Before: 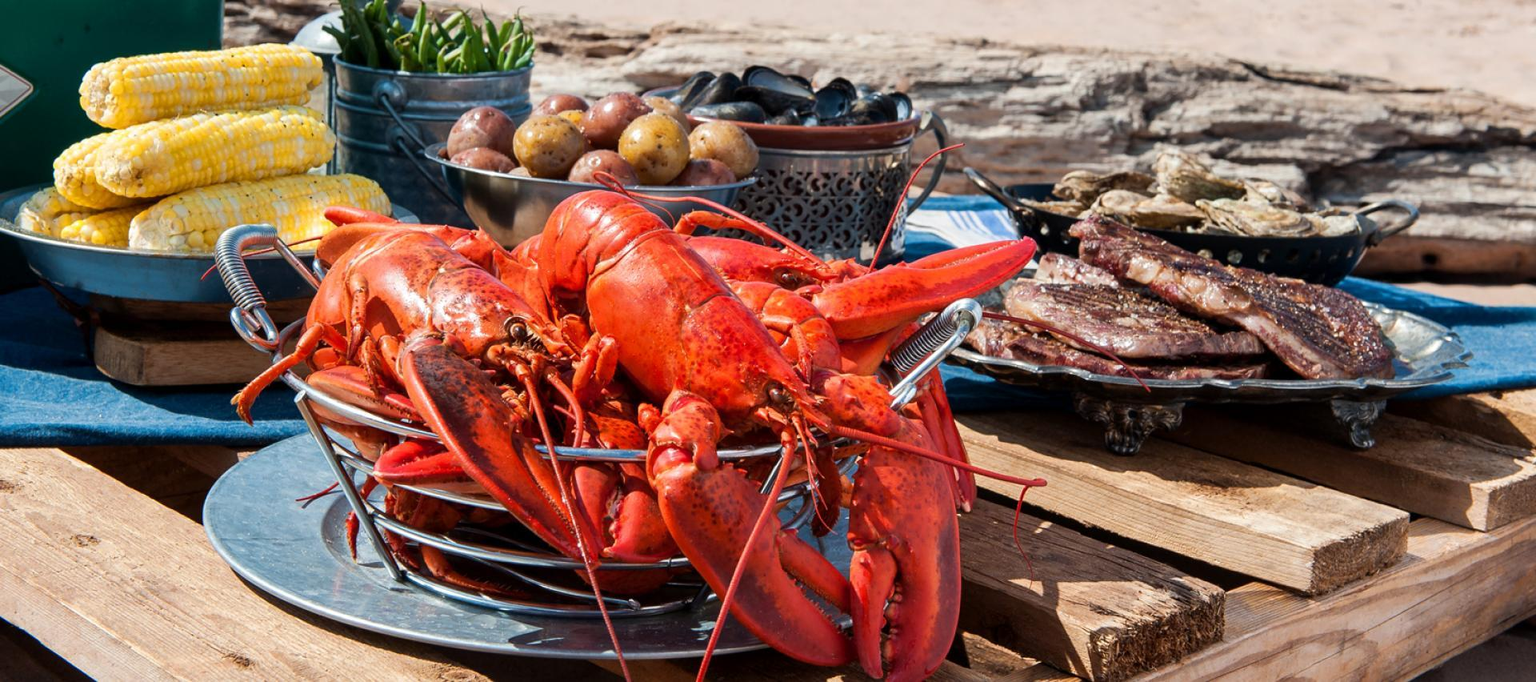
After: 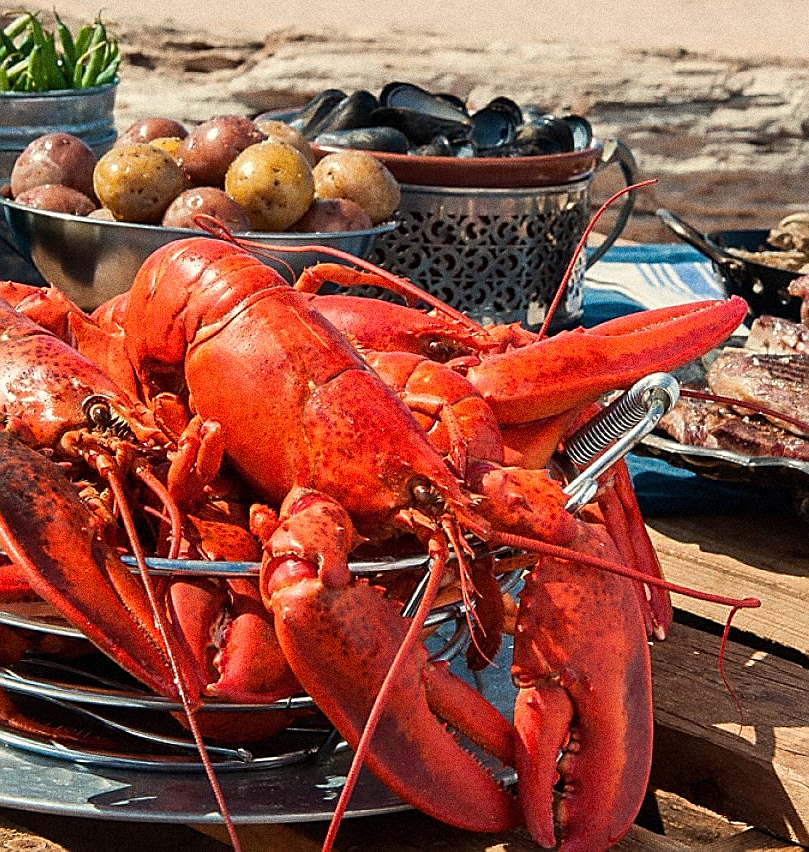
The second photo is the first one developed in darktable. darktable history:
white balance: red 1.029, blue 0.92
sharpen: radius 1.4, amount 1.25, threshold 0.7
crop: left 28.583%, right 29.231%
grain: coarseness 14.49 ISO, strength 48.04%, mid-tones bias 35%
